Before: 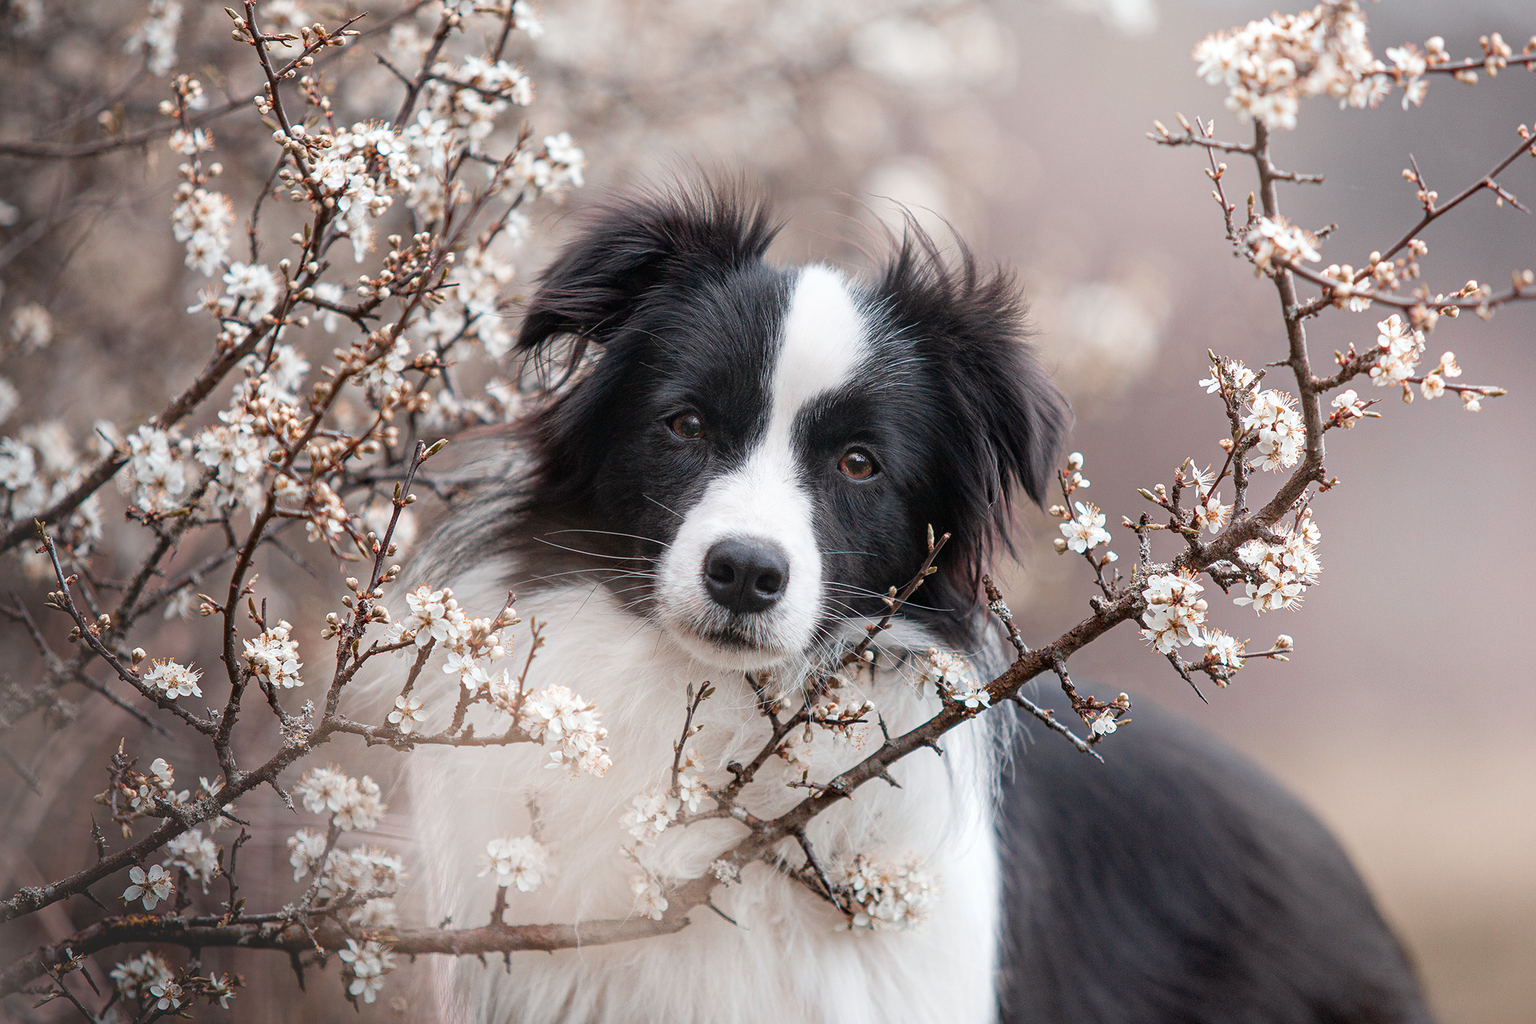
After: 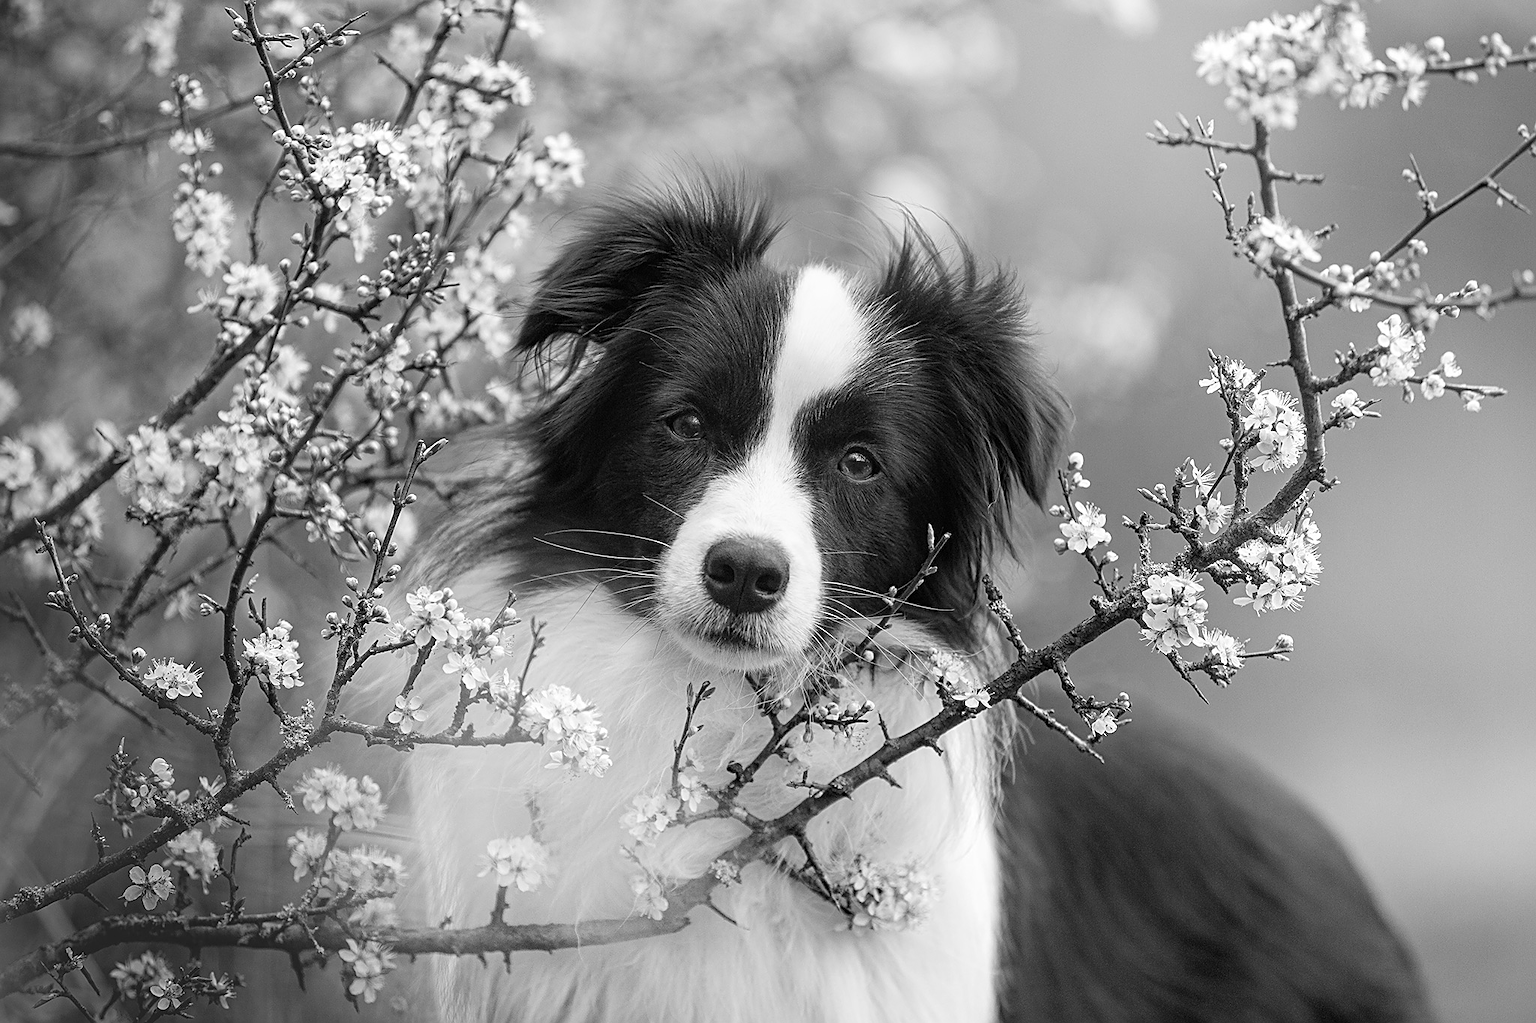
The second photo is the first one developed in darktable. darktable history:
sharpen: on, module defaults
monochrome: size 3.1
